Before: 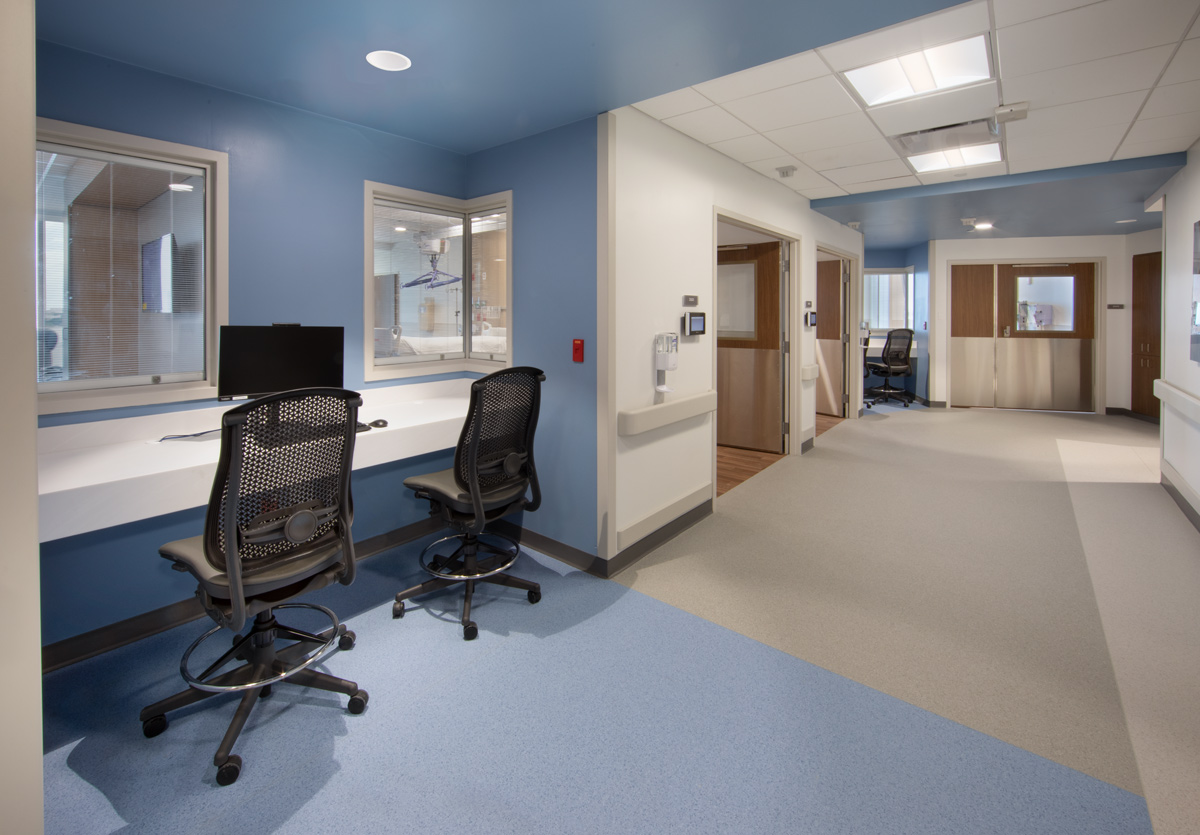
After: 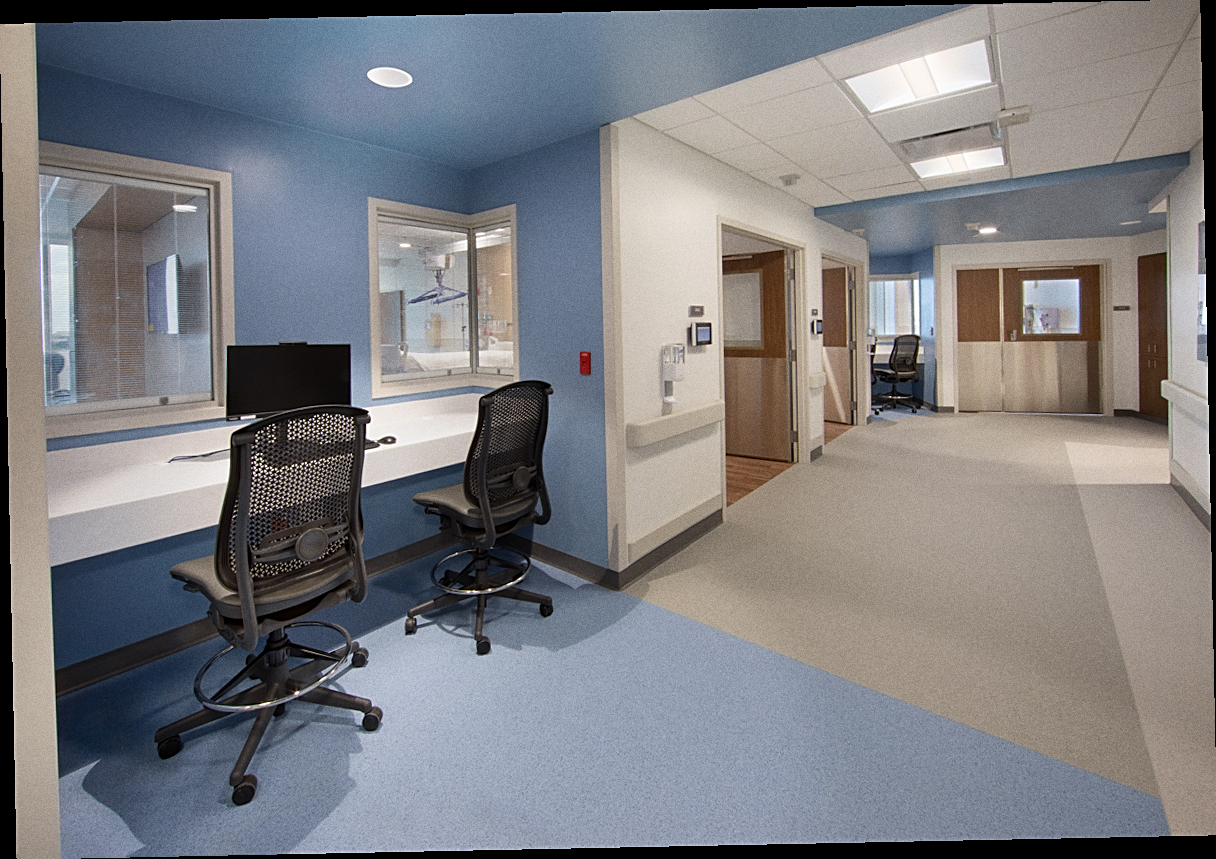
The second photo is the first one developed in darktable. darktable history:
rotate and perspective: rotation -1.17°, automatic cropping off
sharpen: on, module defaults
grain: coarseness 0.09 ISO
